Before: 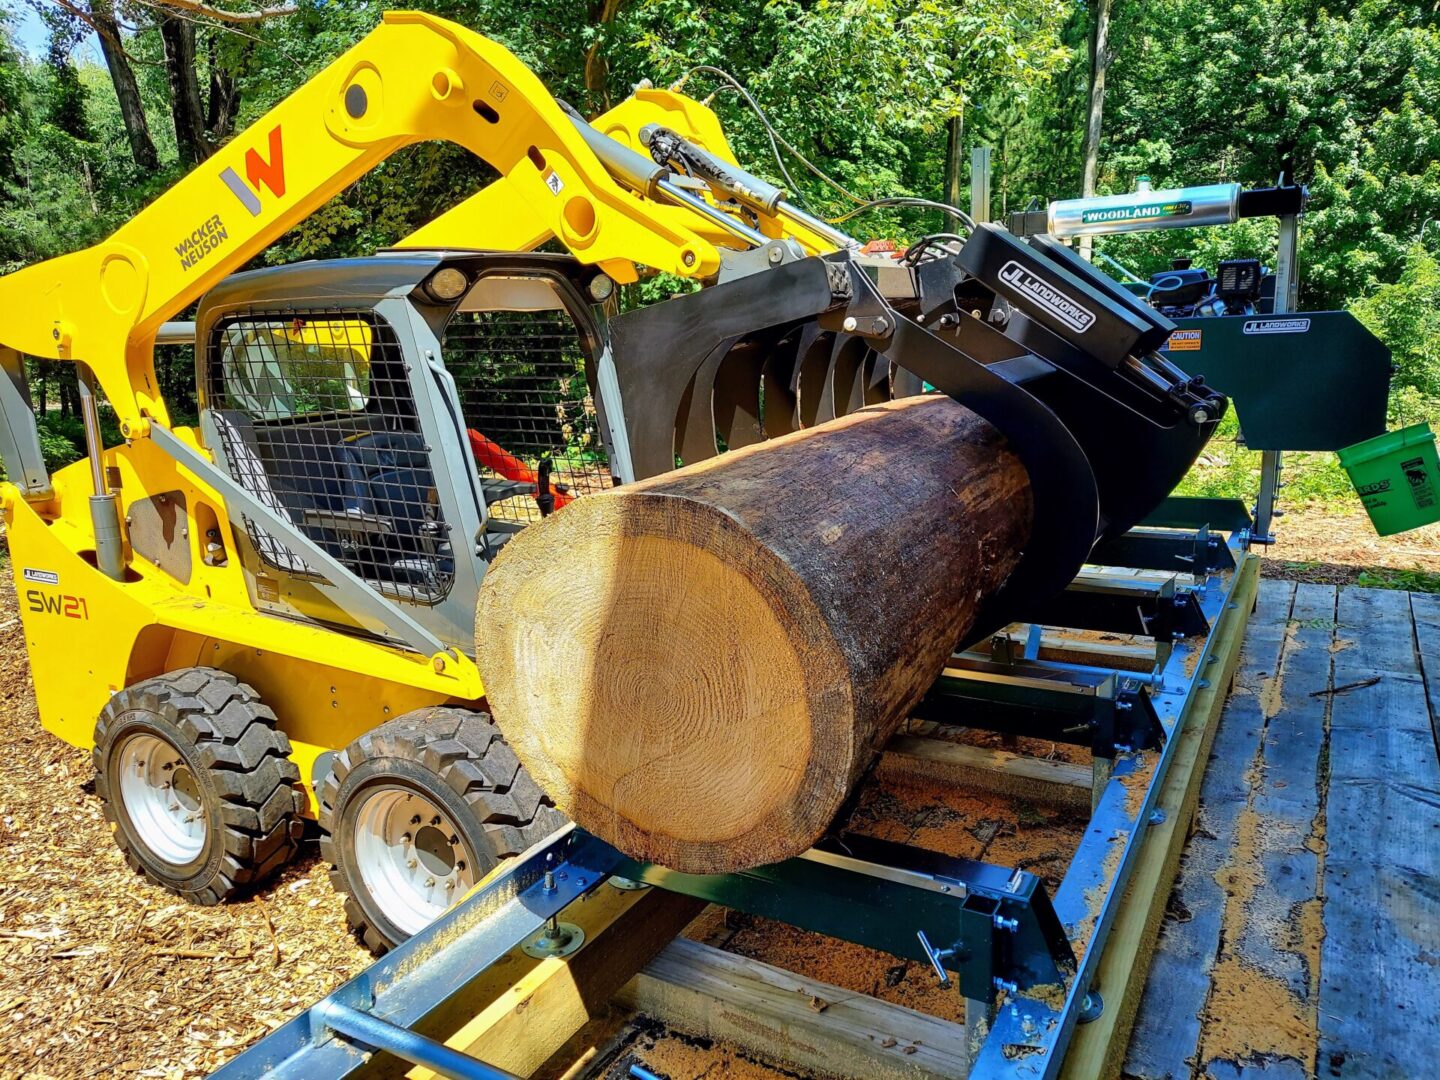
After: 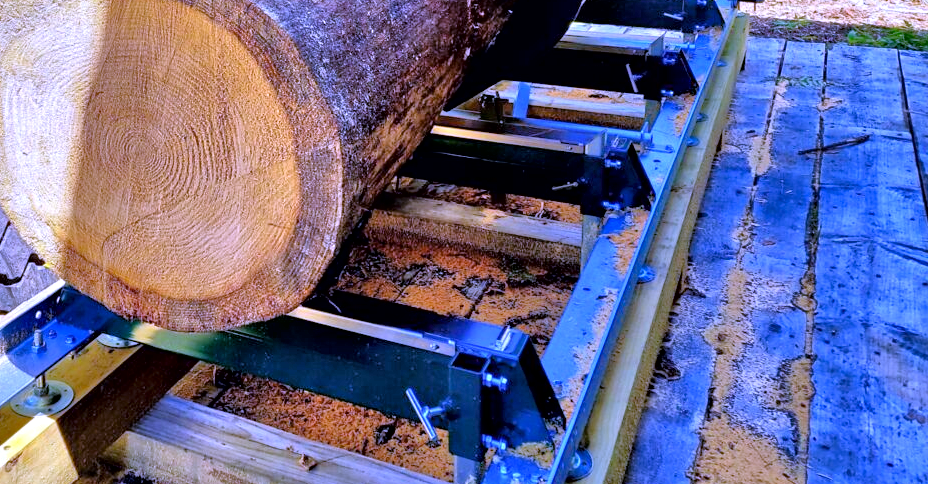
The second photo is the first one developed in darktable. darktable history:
white balance: red 0.98, blue 1.61
contrast equalizer: octaves 7, y [[0.6 ×6], [0.55 ×6], [0 ×6], [0 ×6], [0 ×6]], mix 0.3
tone equalizer: -7 EV 0.15 EV, -6 EV 0.6 EV, -5 EV 1.15 EV, -4 EV 1.33 EV, -3 EV 1.15 EV, -2 EV 0.6 EV, -1 EV 0.15 EV, mask exposure compensation -0.5 EV
local contrast: mode bilateral grid, contrast 20, coarseness 50, detail 132%, midtone range 0.2
crop and rotate: left 35.509%, top 50.238%, bottom 4.934%
